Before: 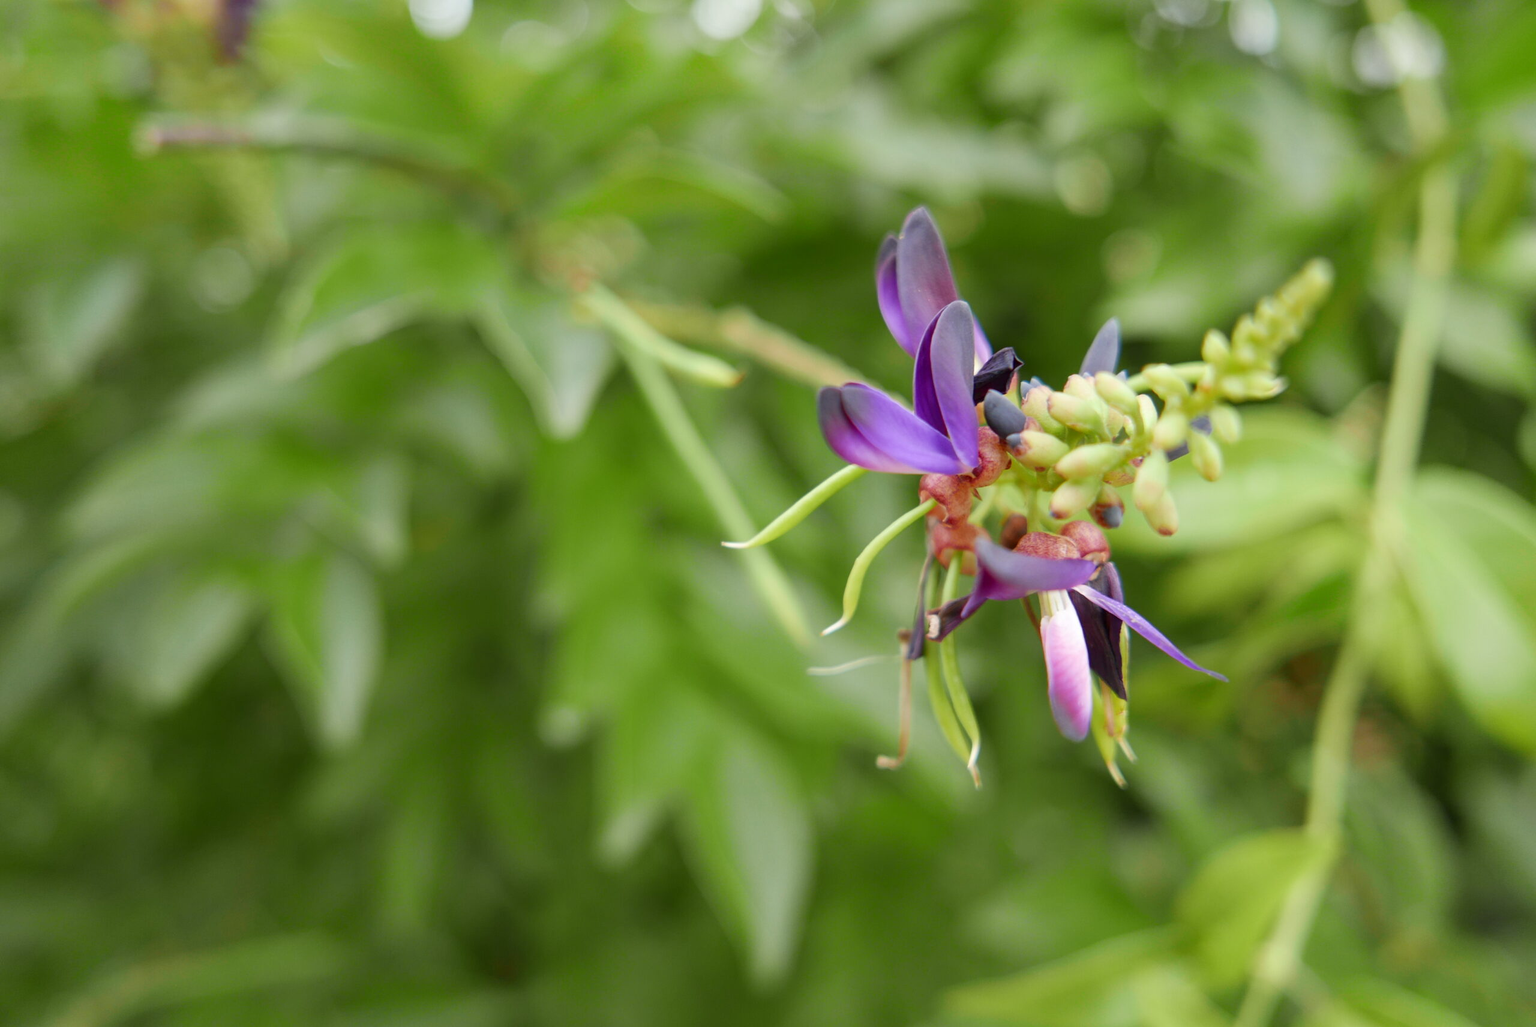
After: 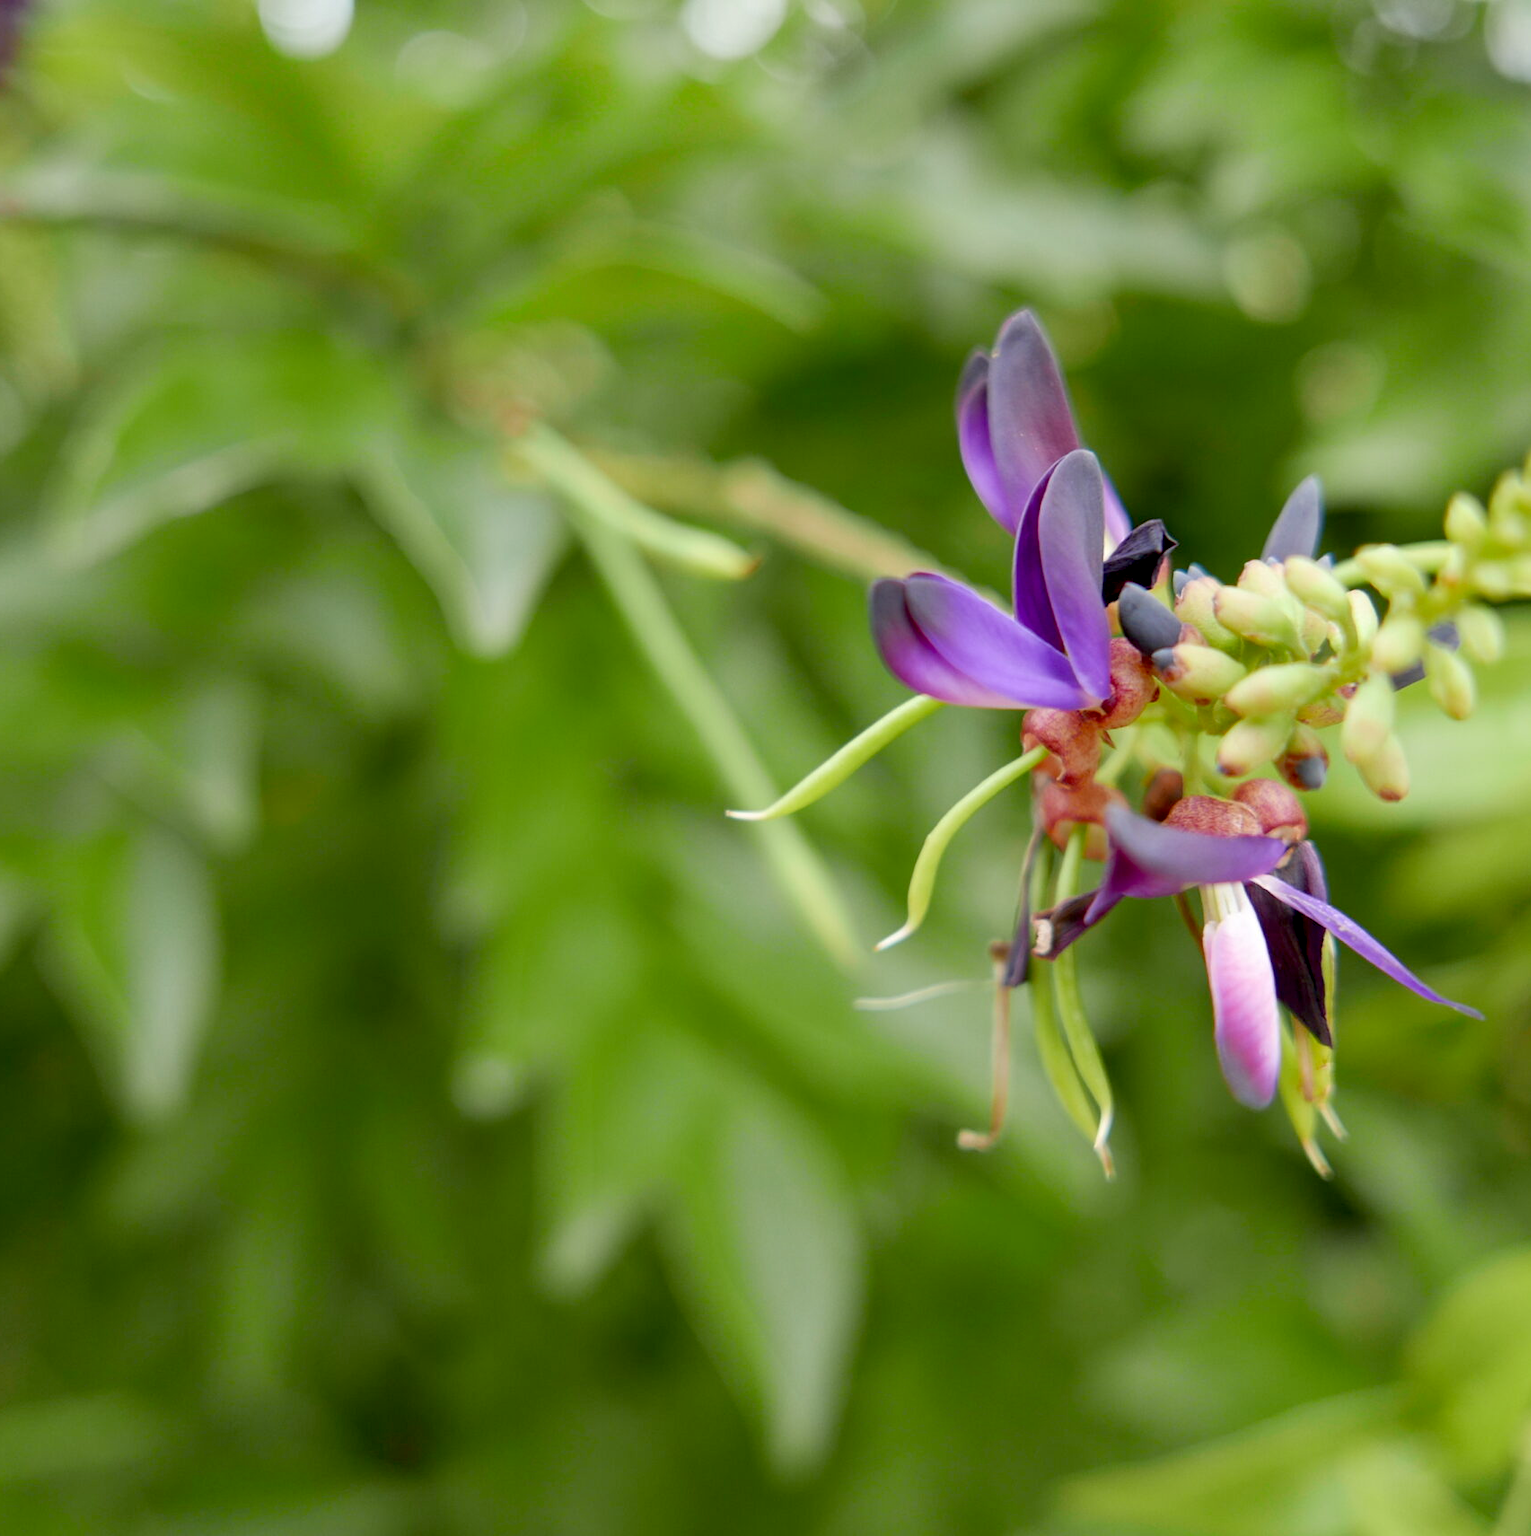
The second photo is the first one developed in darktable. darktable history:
exposure: black level correction 0.01, exposure 0.011 EV, compensate highlight preservation false
crop: left 15.419%, right 17.914%
